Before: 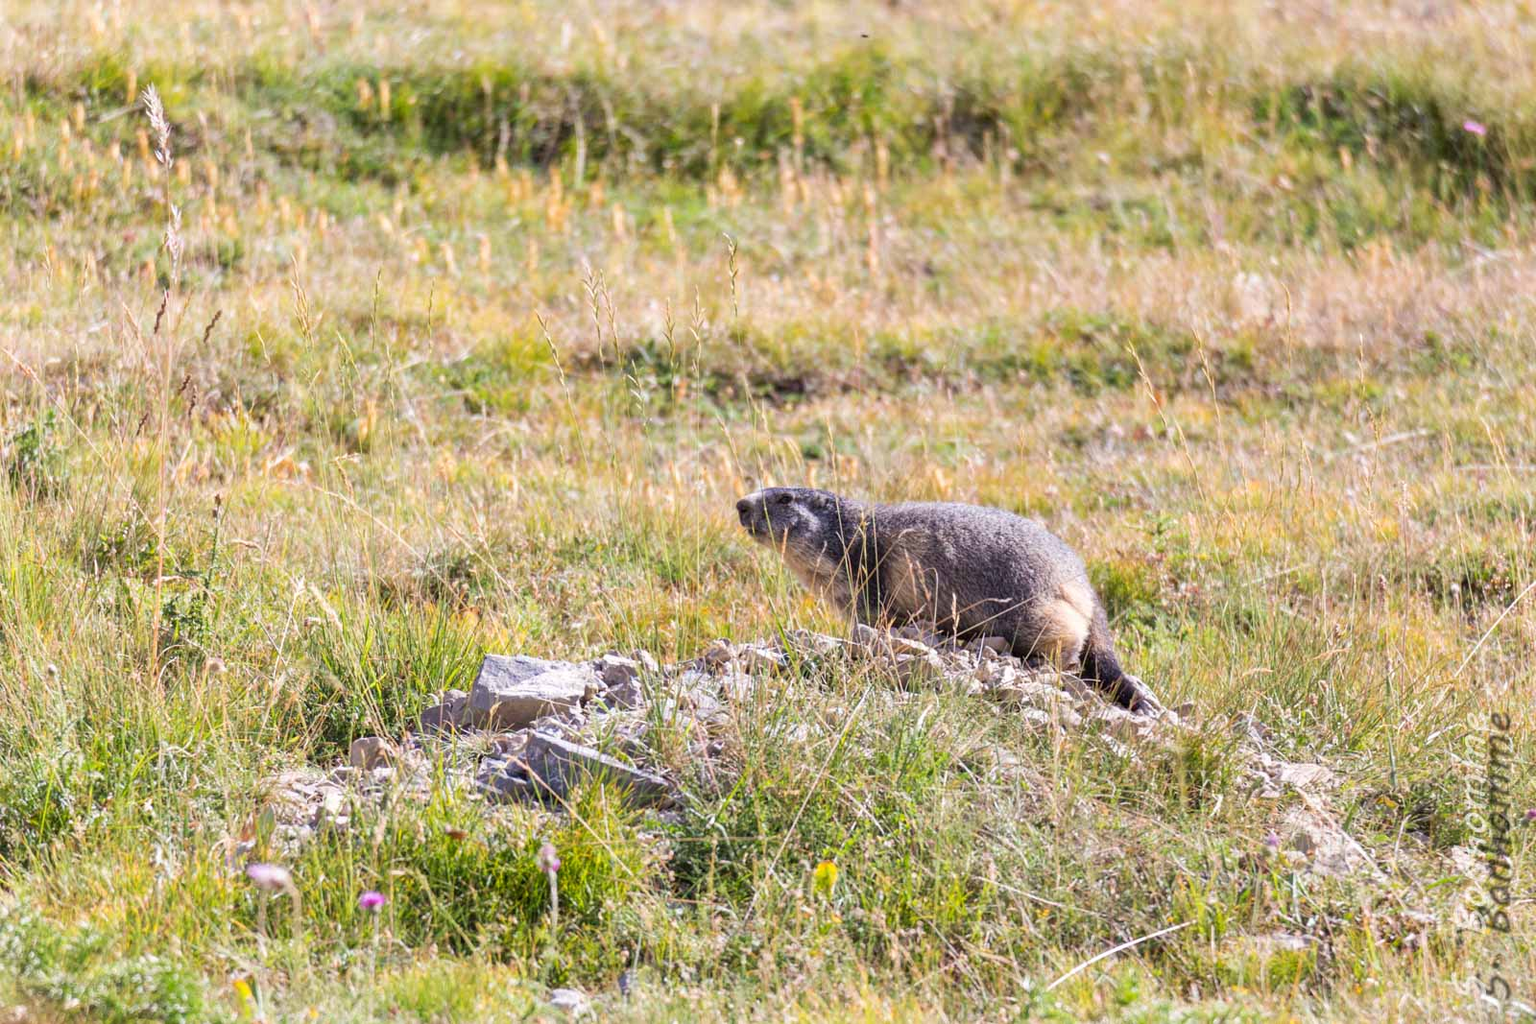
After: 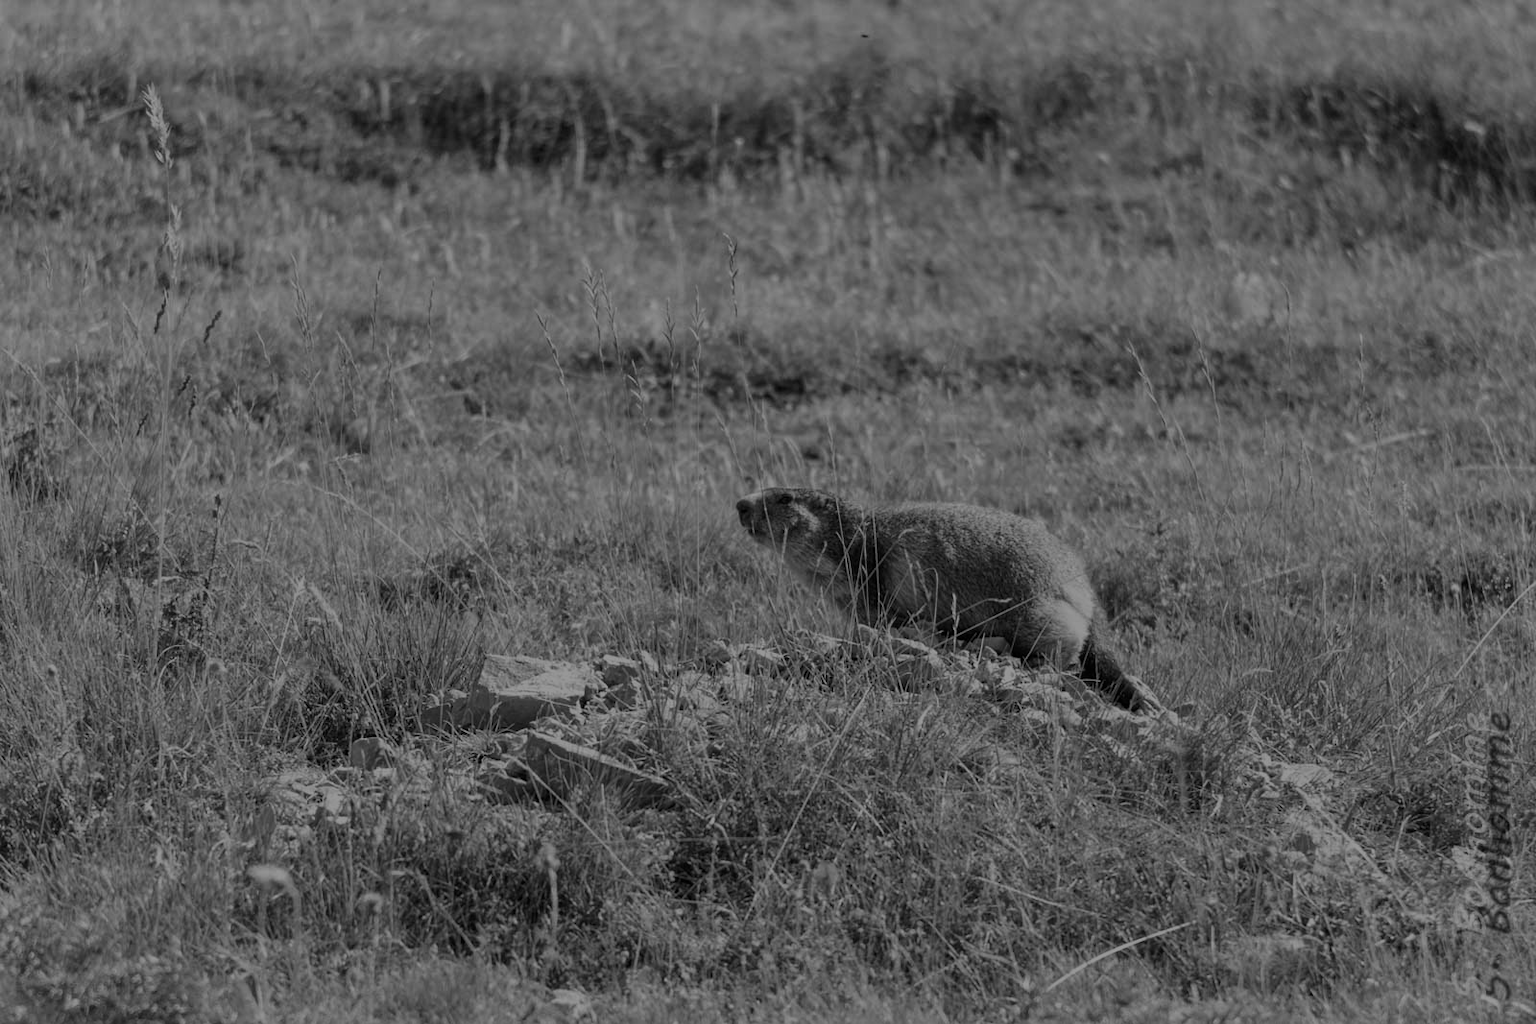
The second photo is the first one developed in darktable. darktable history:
contrast brightness saturation: contrast 0.025, brightness -0.037
exposure: exposure -1.464 EV, compensate highlight preservation false
color calibration: output gray [0.22, 0.42, 0.37, 0], illuminant same as pipeline (D50), adaptation XYZ, x 0.346, y 0.359, temperature 5007.88 K
